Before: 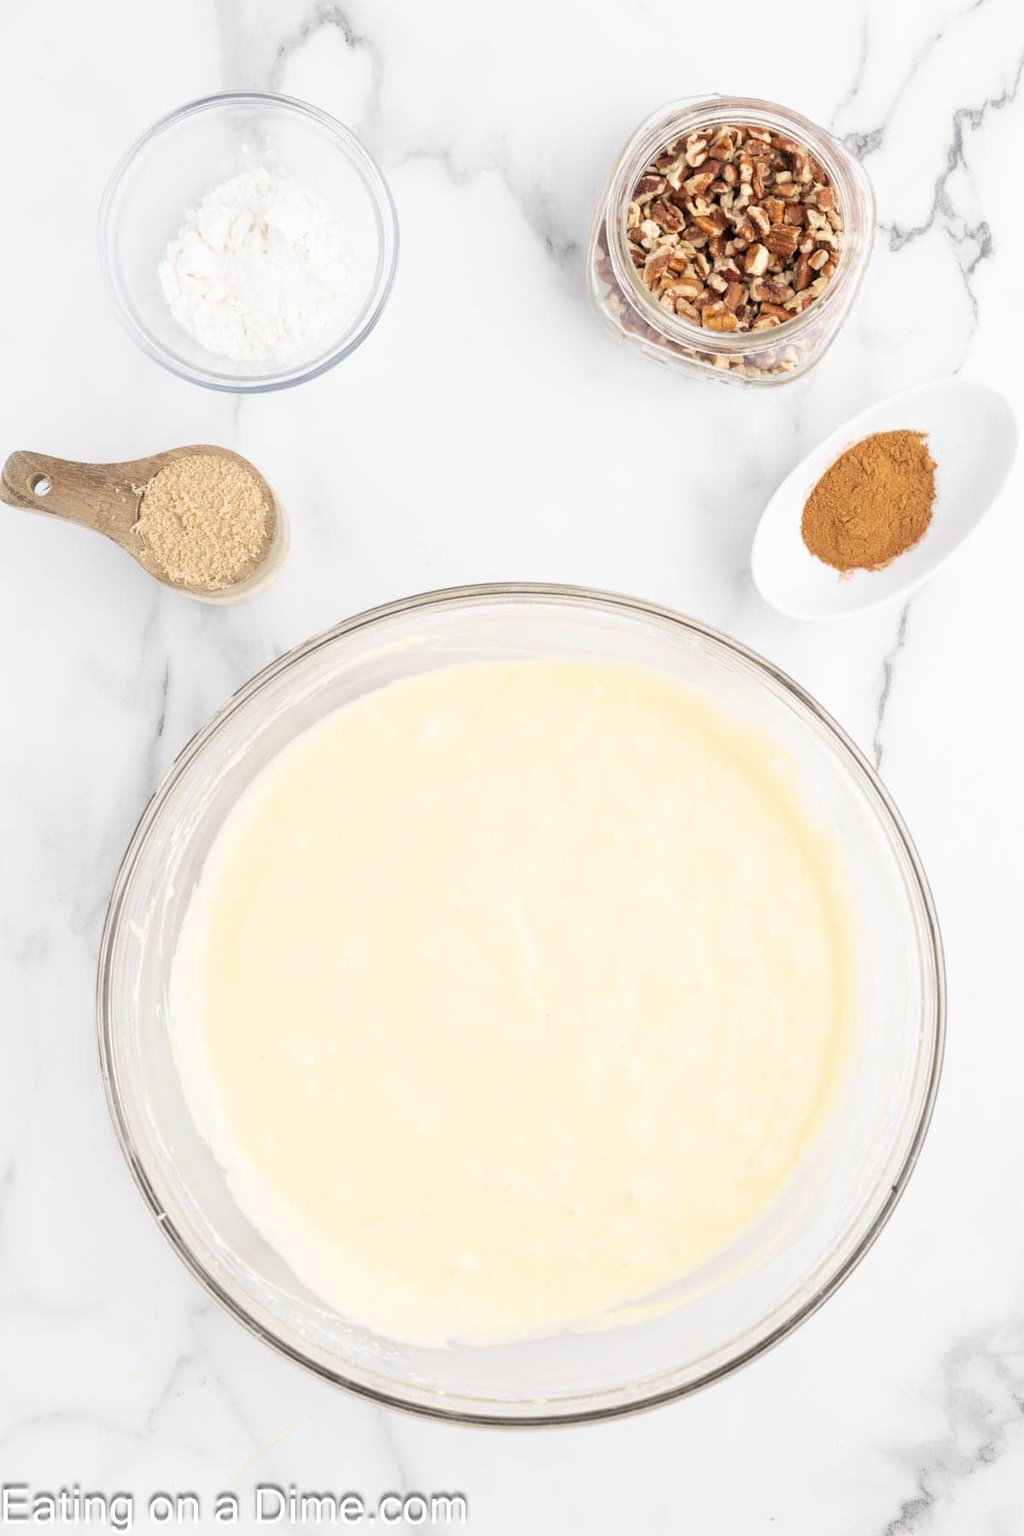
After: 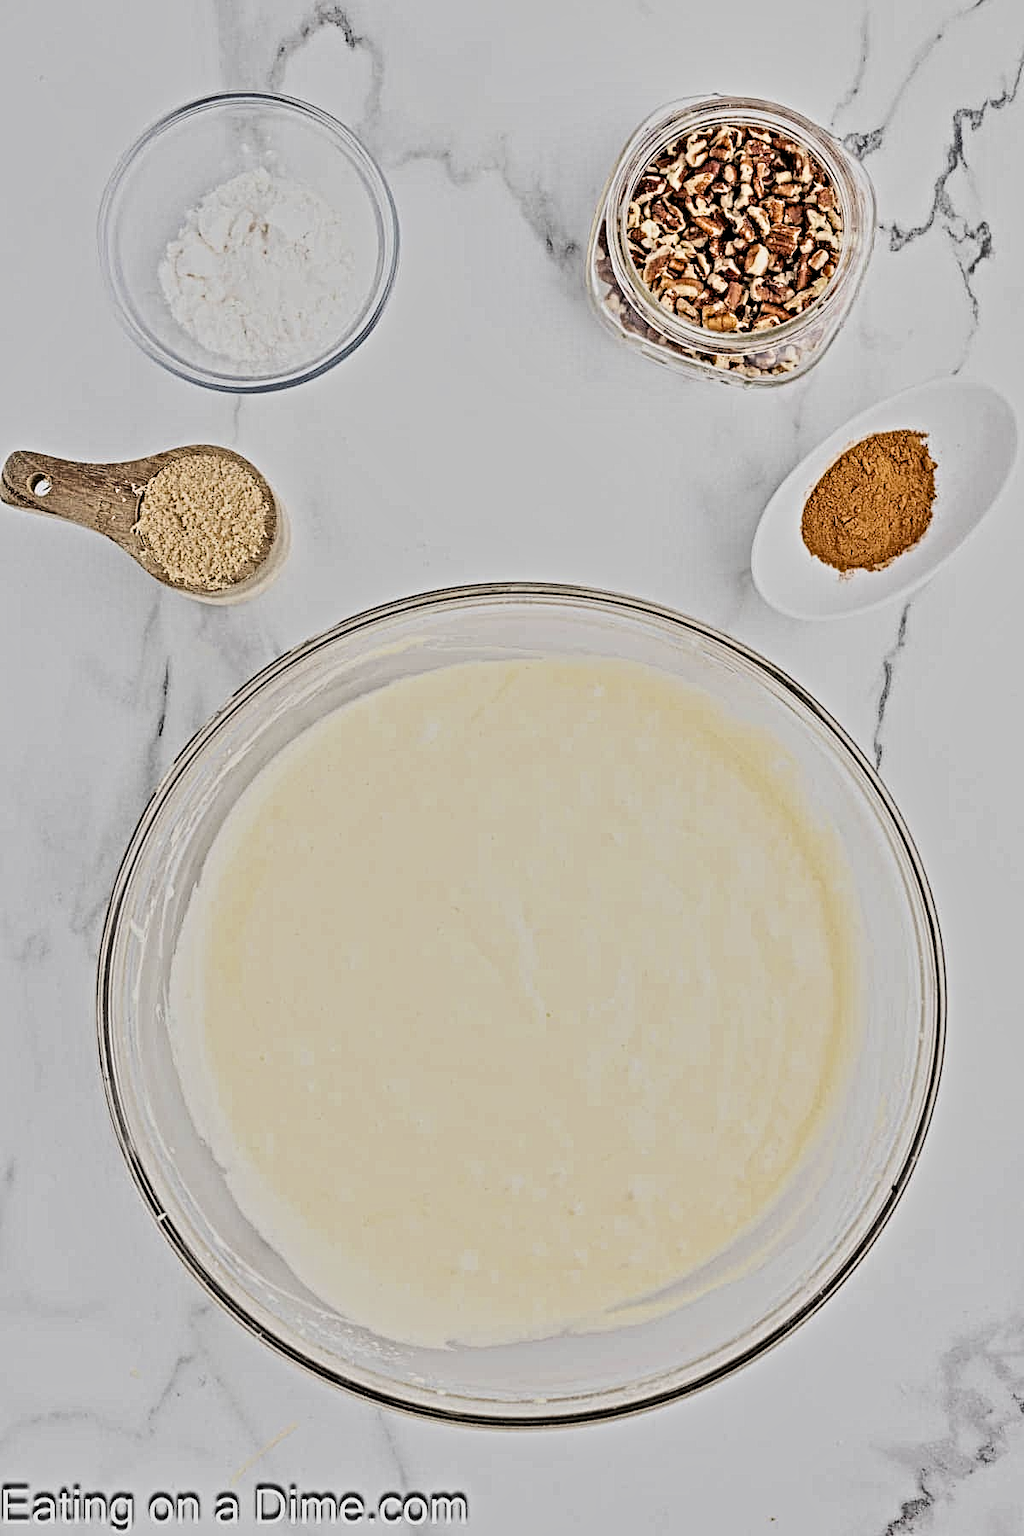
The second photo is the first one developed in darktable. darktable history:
filmic rgb: black relative exposure -7.65 EV, white relative exposure 4.56 EV, threshold 5.95 EV, hardness 3.61, color science v6 (2022), iterations of high-quality reconstruction 0, enable highlight reconstruction true
shadows and highlights: low approximation 0.01, soften with gaussian
contrast equalizer: octaves 7, y [[0.406, 0.494, 0.589, 0.753, 0.877, 0.999], [0.5 ×6], [0.5 ×6], [0 ×6], [0 ×6]]
